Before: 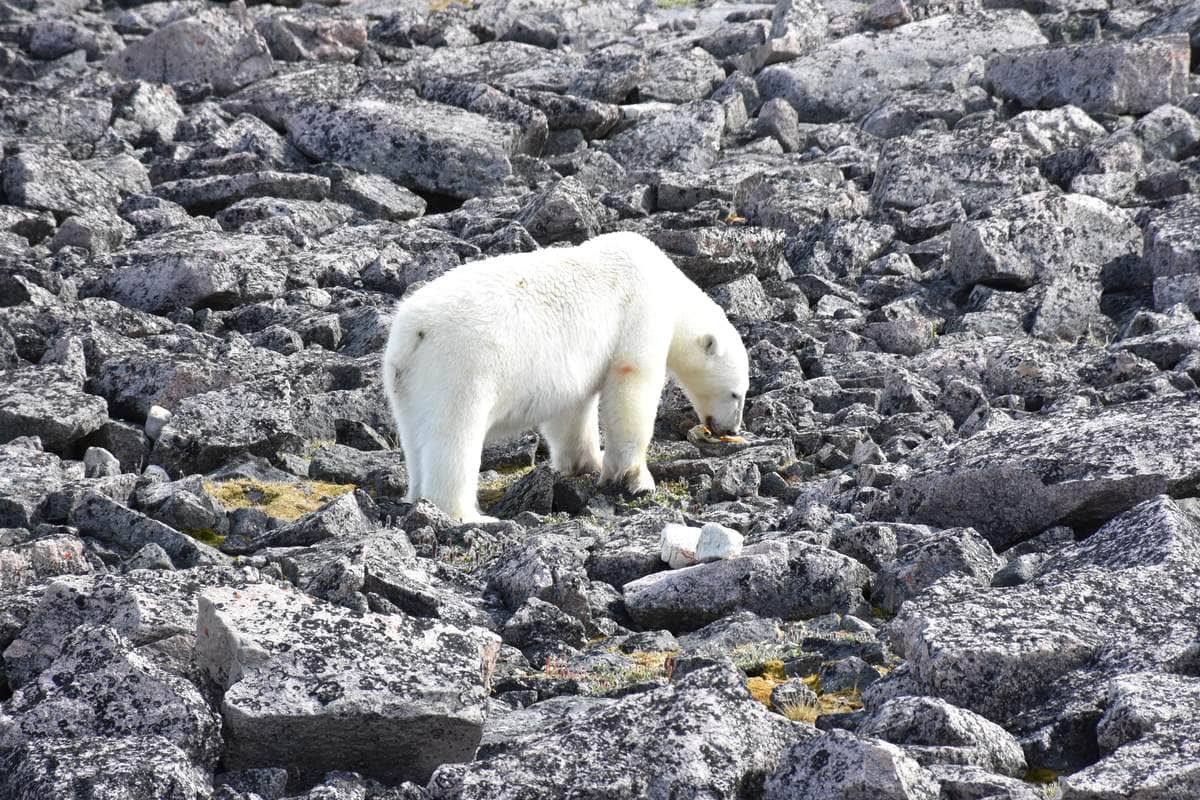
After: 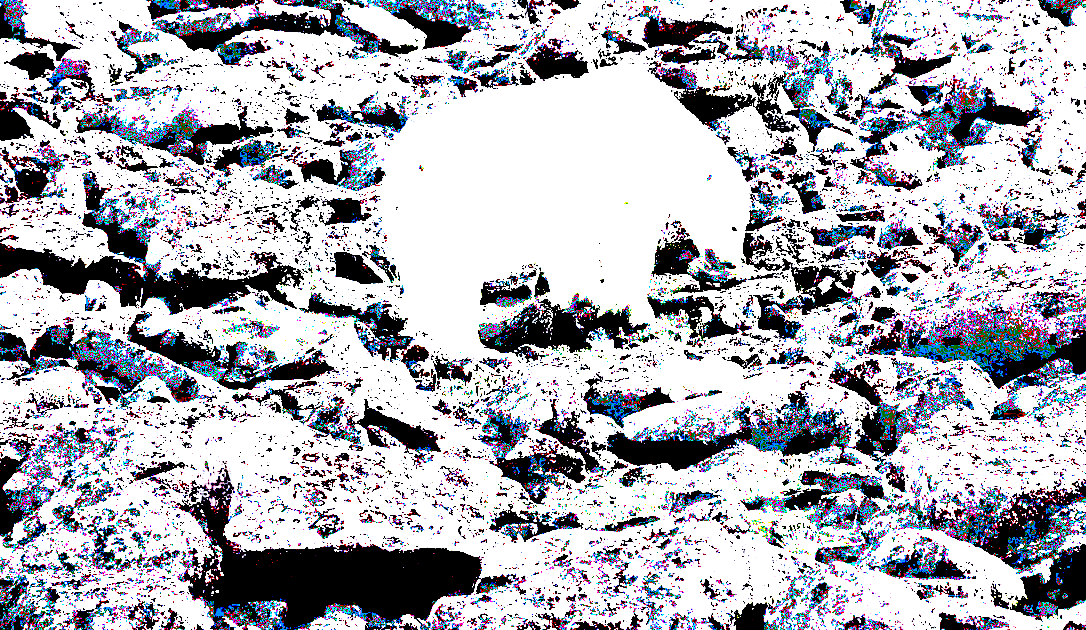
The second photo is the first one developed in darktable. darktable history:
crop: top 20.916%, right 9.437%, bottom 0.316%
color zones: curves: ch0 [(0.018, 0.548) (0.197, 0.654) (0.425, 0.447) (0.605, 0.658) (0.732, 0.579)]; ch1 [(0.105, 0.531) (0.224, 0.531) (0.386, 0.39) (0.618, 0.456) (0.732, 0.456) (0.956, 0.421)]; ch2 [(0.039, 0.583) (0.215, 0.465) (0.399, 0.544) (0.465, 0.548) (0.614, 0.447) (0.724, 0.43) (0.882, 0.623) (0.956, 0.632)]
exposure: black level correction 0.1, exposure 3 EV, compensate highlight preservation false
